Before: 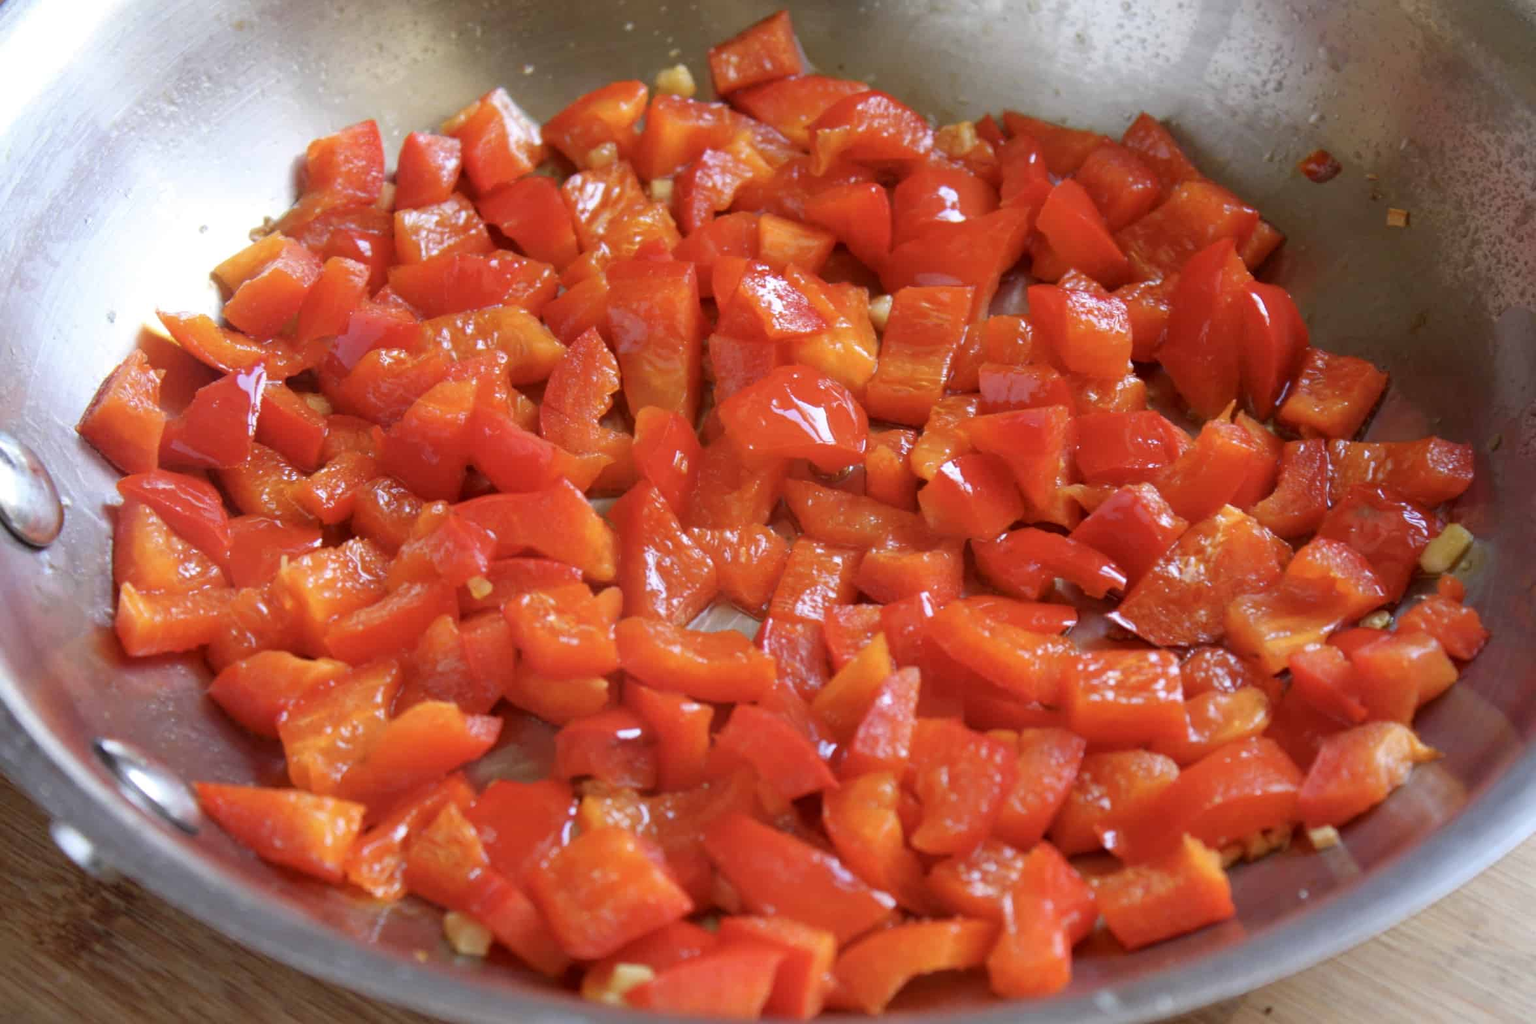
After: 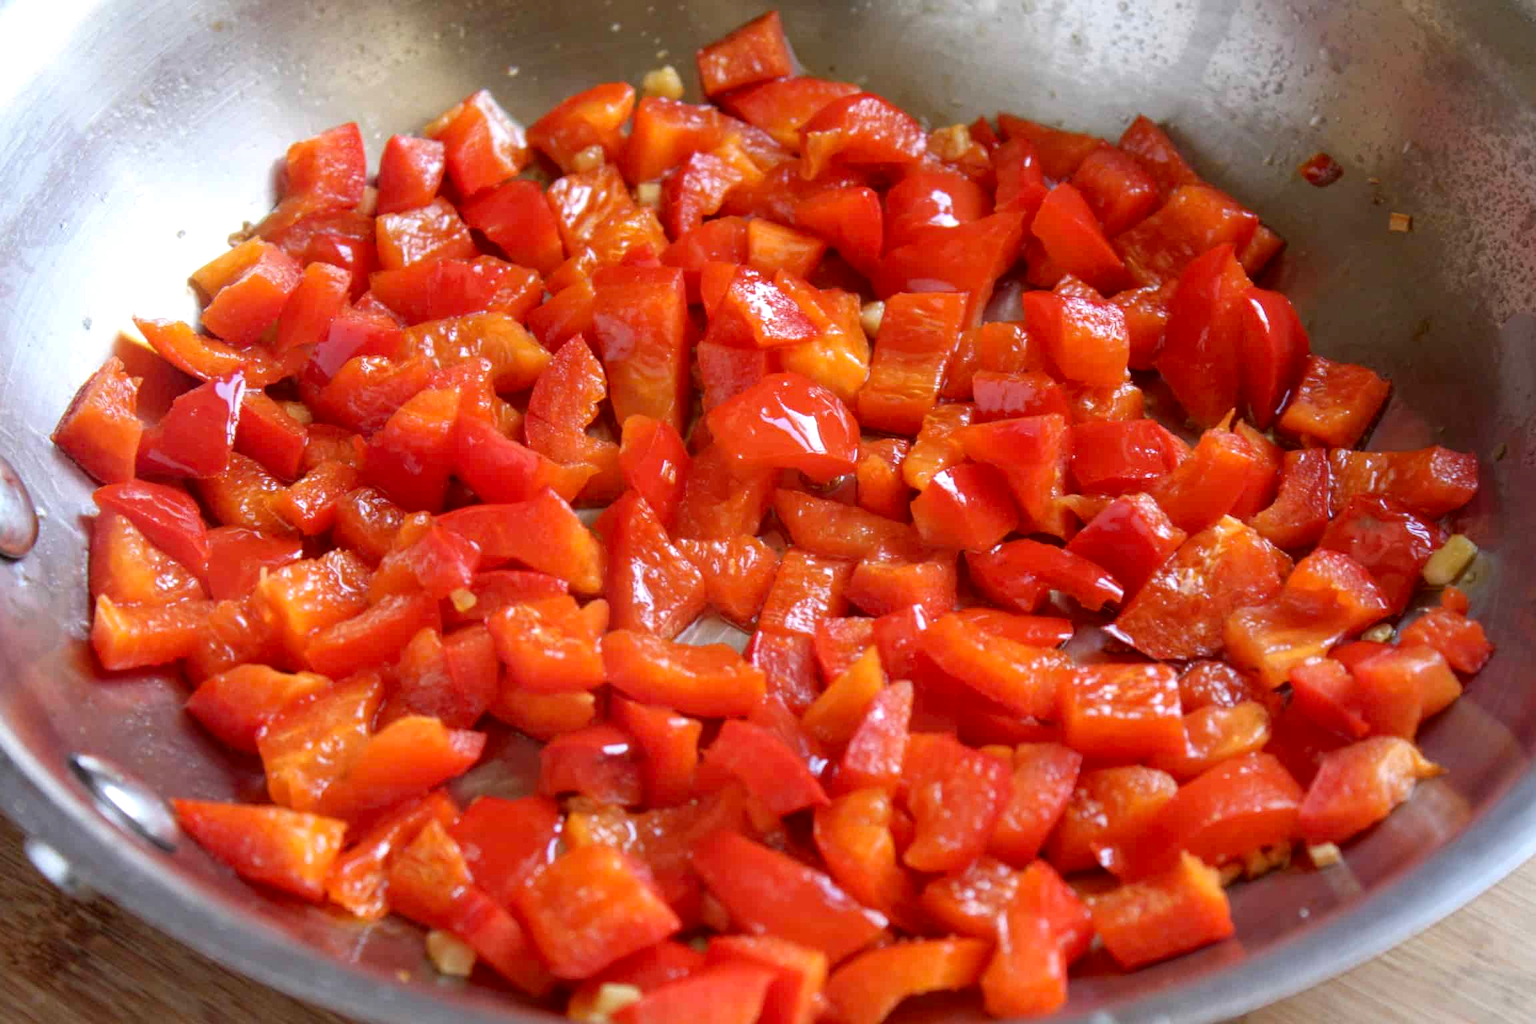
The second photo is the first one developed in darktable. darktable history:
crop: left 1.743%, right 0.268%, bottom 2.011%
local contrast: on, module defaults
